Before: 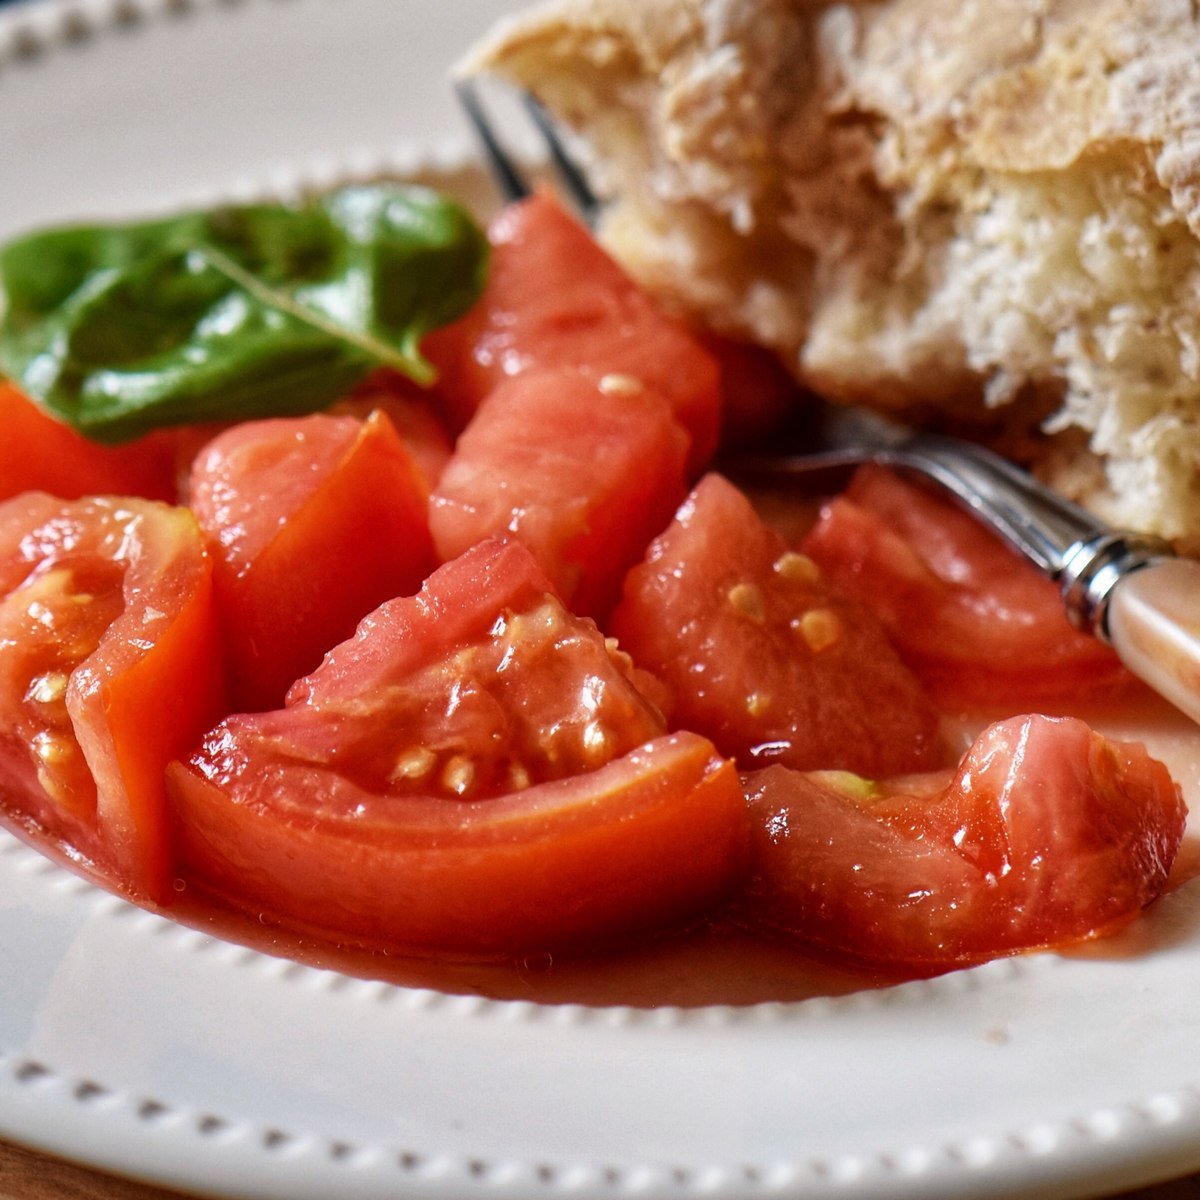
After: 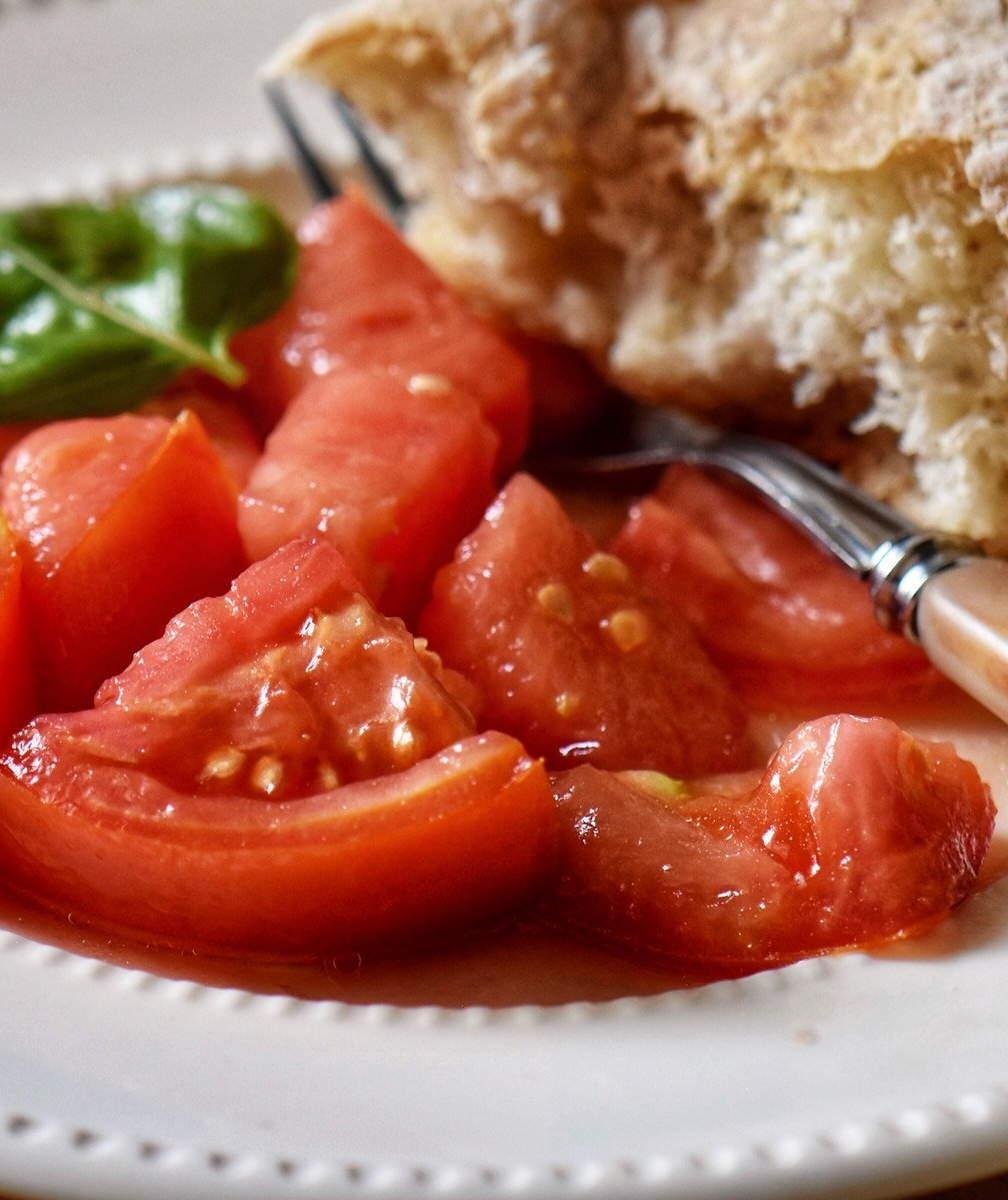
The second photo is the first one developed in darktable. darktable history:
crop: left 15.995%
